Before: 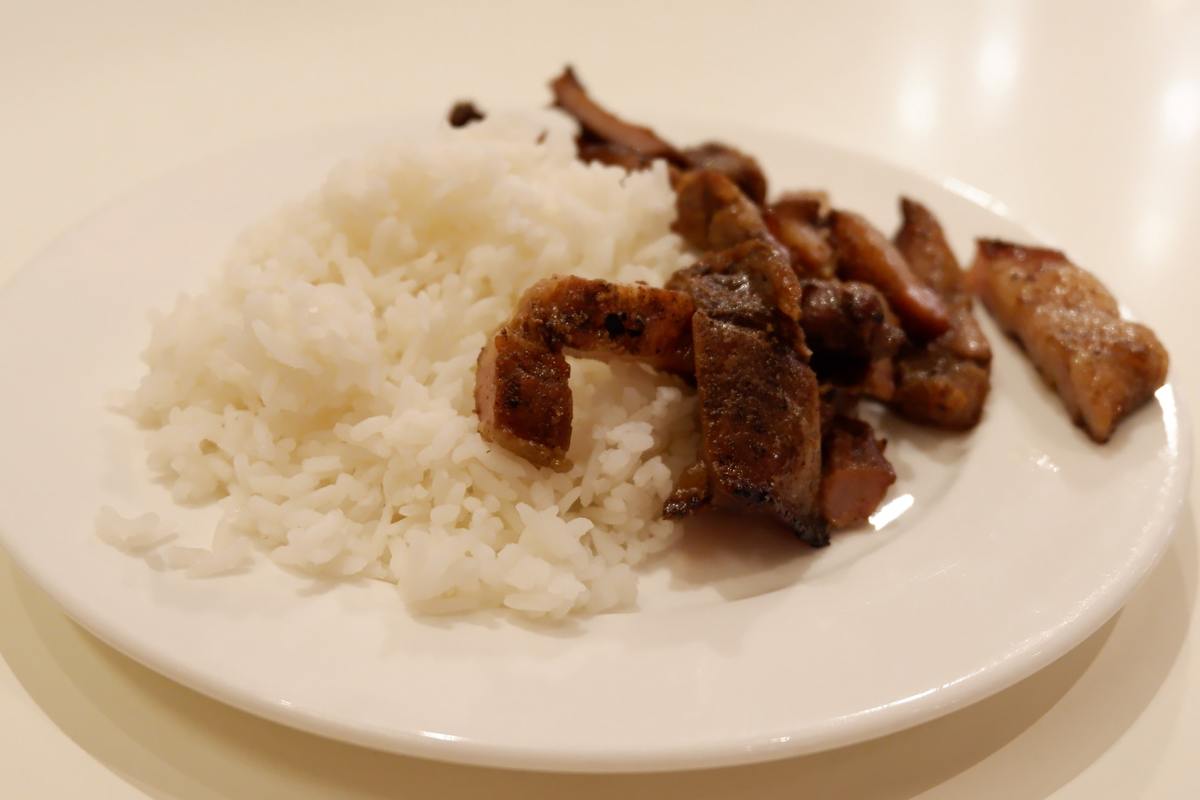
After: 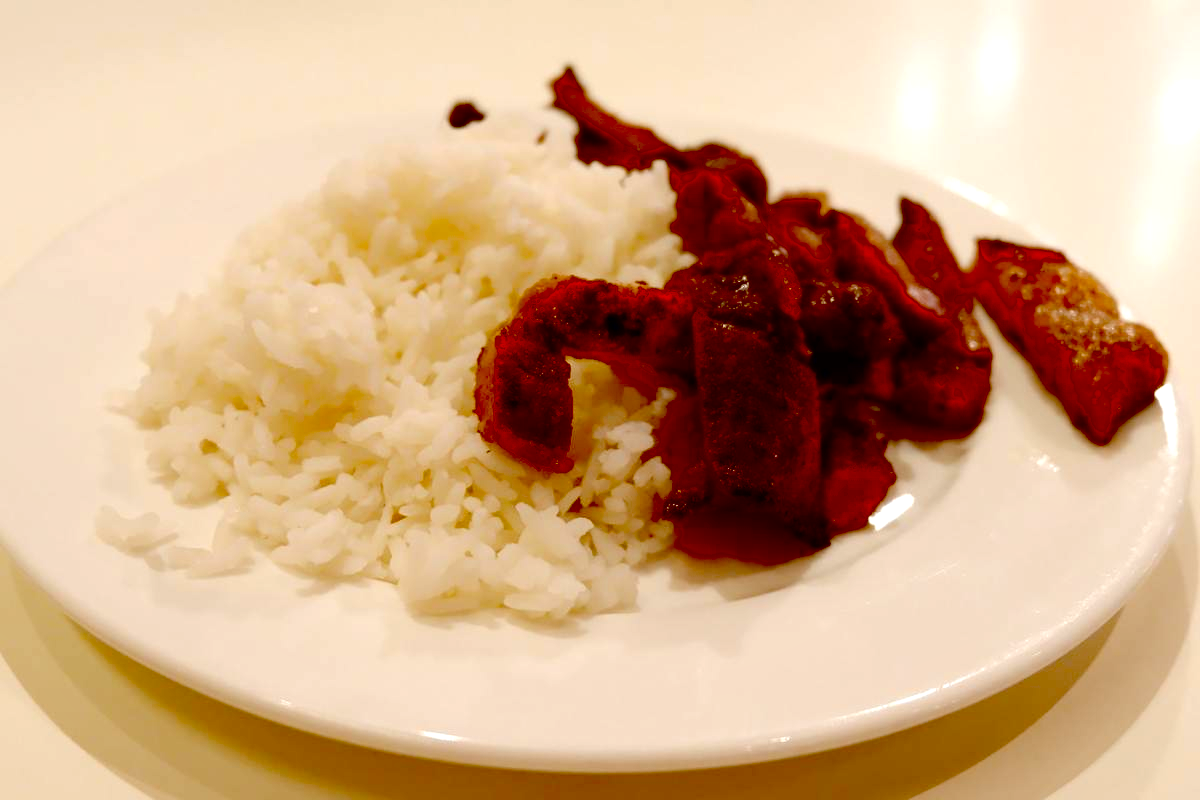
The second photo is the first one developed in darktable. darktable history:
exposure: black level correction 0.098, exposure -0.089 EV, compensate highlight preservation false
contrast brightness saturation: contrast 0.037, saturation 0.071
tone equalizer: -8 EV -0.385 EV, -7 EV -0.357 EV, -6 EV -0.35 EV, -5 EV -0.238 EV, -3 EV 0.232 EV, -2 EV 0.342 EV, -1 EV 0.368 EV, +0 EV 0.402 EV
